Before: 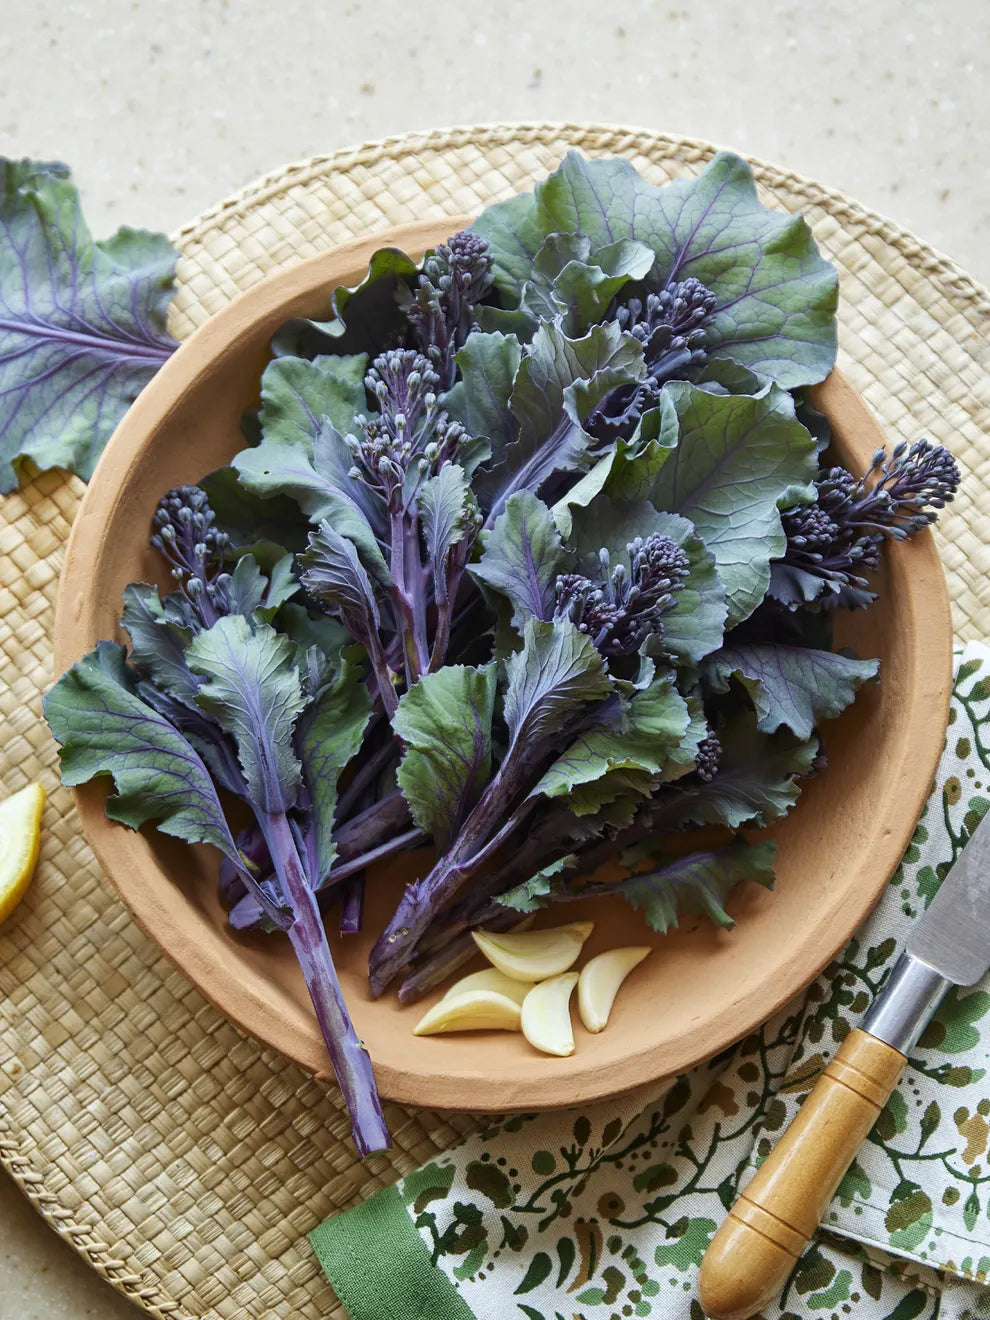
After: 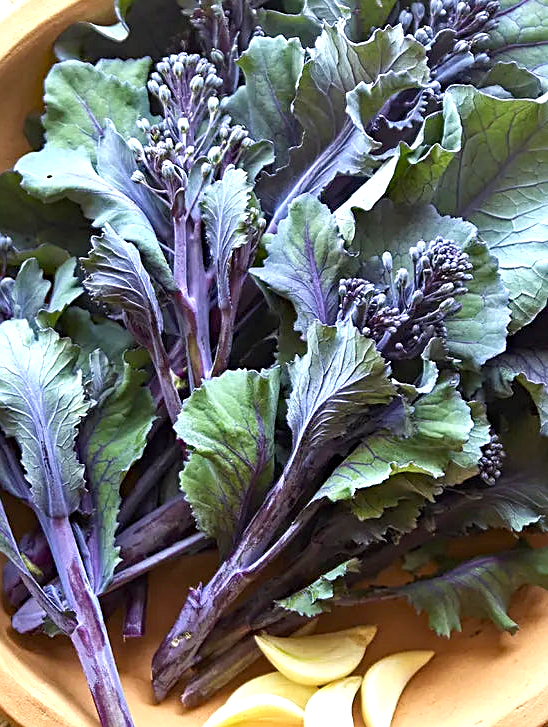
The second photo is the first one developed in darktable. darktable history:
sharpen: amount 0.492
crop and rotate: left 22.008%, top 22.45%, right 22.575%, bottom 22.426%
haze removal: compatibility mode true, adaptive false
exposure: exposure 0.998 EV, compensate highlight preservation false
